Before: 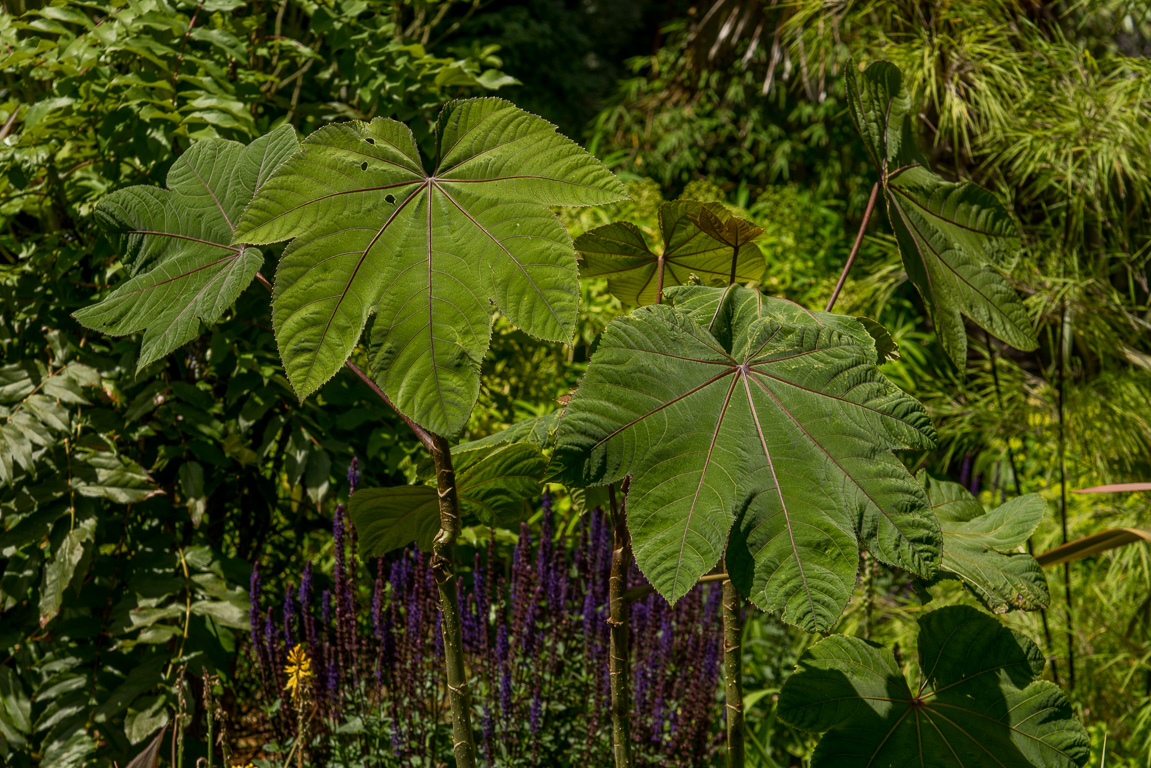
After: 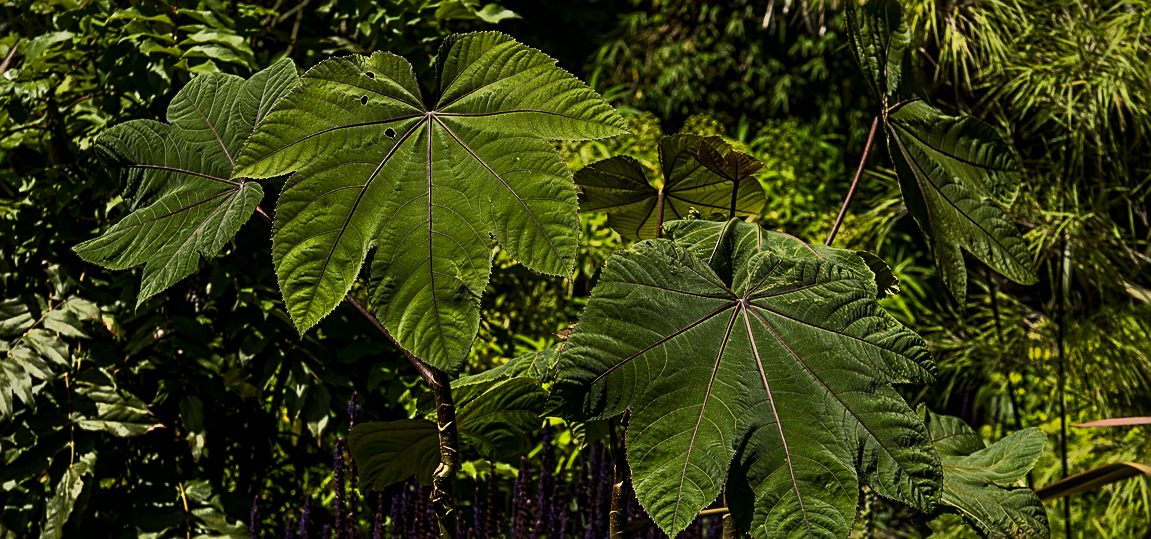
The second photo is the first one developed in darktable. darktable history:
vignetting: fall-off start 100.07%, fall-off radius 70.8%, saturation 0.379, width/height ratio 1.173
levels: levels [0, 0.618, 1]
crop and rotate: top 8.68%, bottom 21.045%
sharpen: on, module defaults
contrast brightness saturation: contrast 0.084, saturation 0.196
haze removal: adaptive false
shadows and highlights: soften with gaussian
